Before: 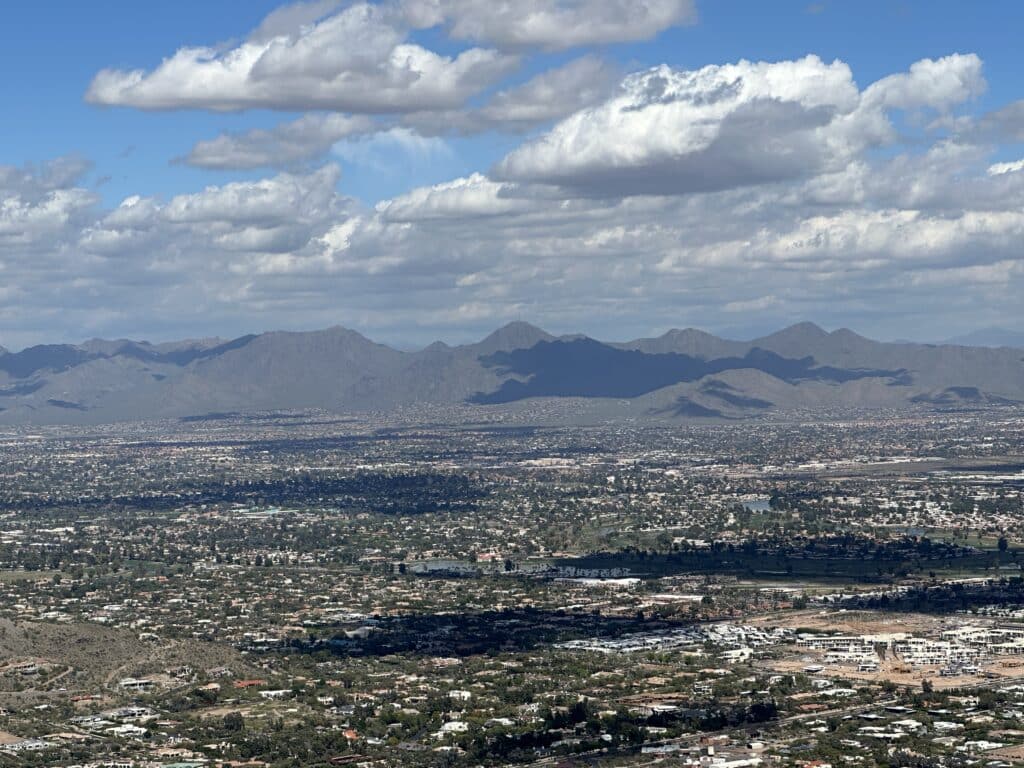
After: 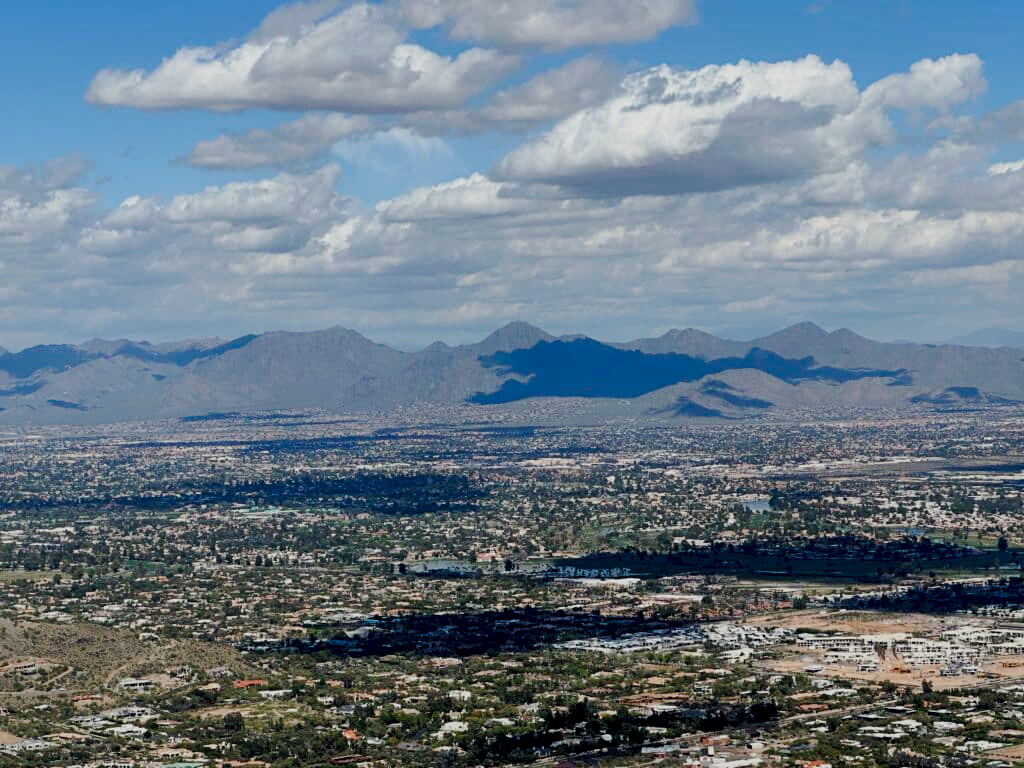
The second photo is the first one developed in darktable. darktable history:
tone curve: curves: ch0 [(0, 0) (0.003, 0.023) (0.011, 0.029) (0.025, 0.037) (0.044, 0.047) (0.069, 0.057) (0.1, 0.075) (0.136, 0.103) (0.177, 0.145) (0.224, 0.193) (0.277, 0.266) (0.335, 0.362) (0.399, 0.473) (0.468, 0.569) (0.543, 0.655) (0.623, 0.73) (0.709, 0.804) (0.801, 0.874) (0.898, 0.924) (1, 1)], preserve colors none
shadows and highlights: on, module defaults
exposure: black level correction 0.011, exposure -0.478 EV, compensate highlight preservation false
split-toning: shadows › saturation 0.61, highlights › saturation 0.58, balance -28.74, compress 87.36%
